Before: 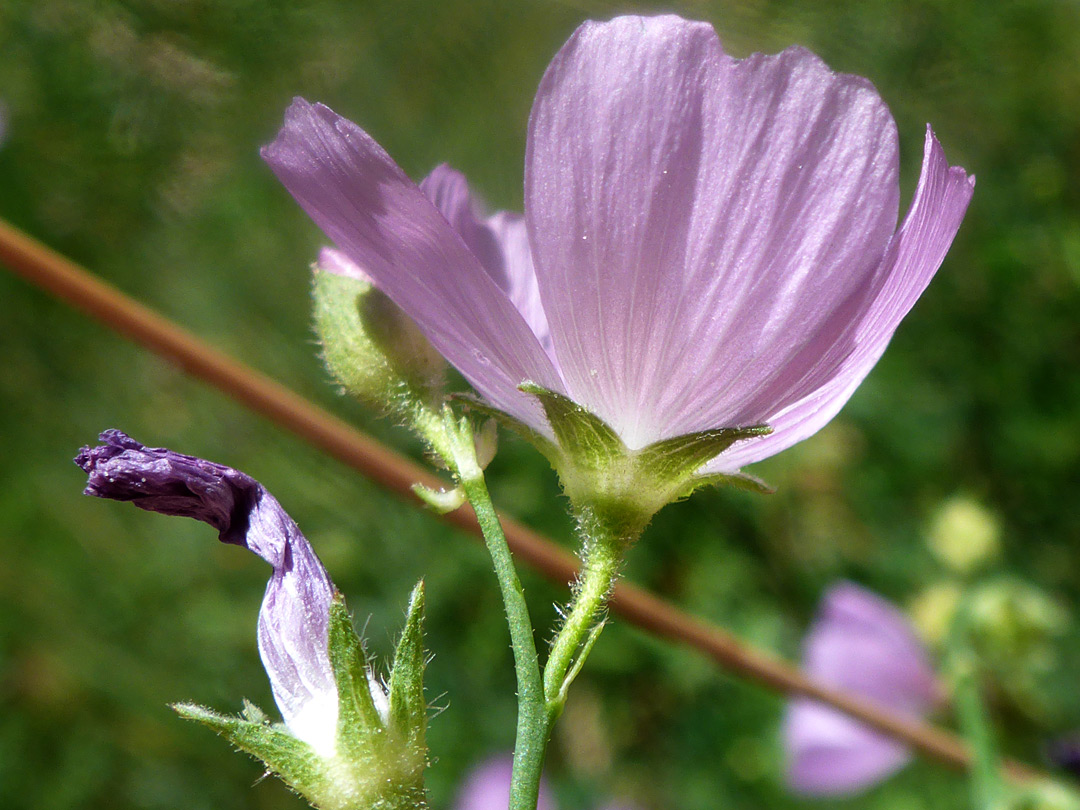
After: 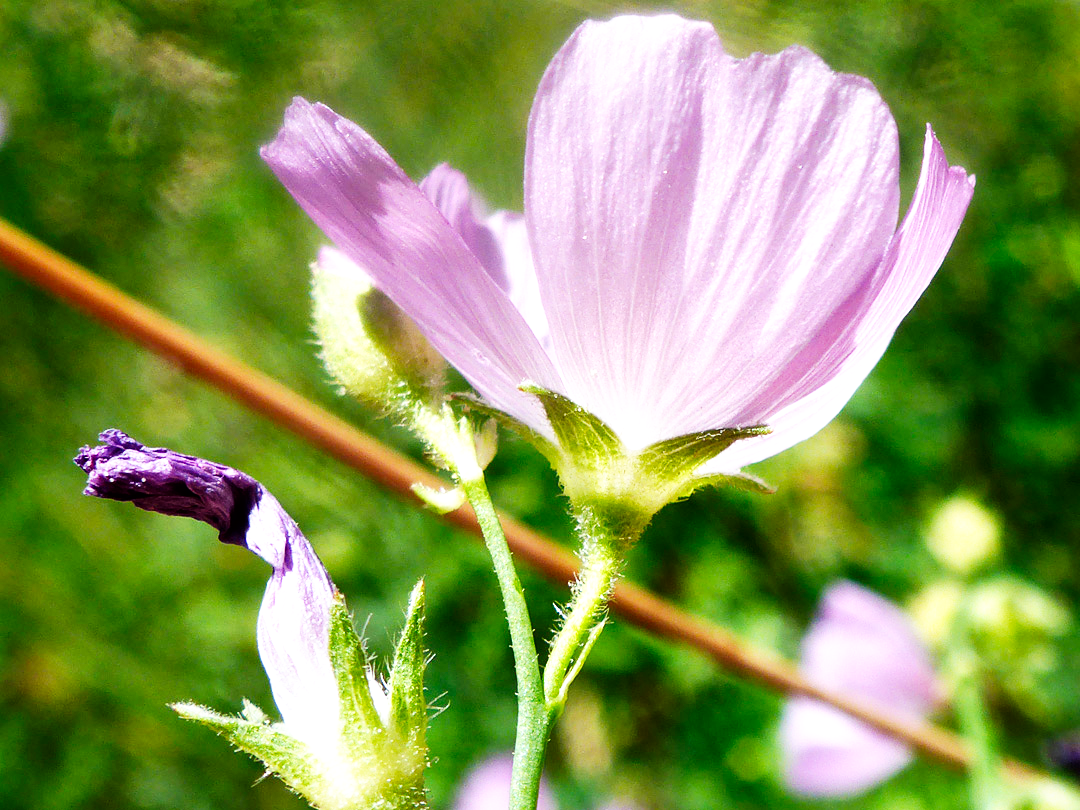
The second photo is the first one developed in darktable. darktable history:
local contrast: mode bilateral grid, contrast 20, coarseness 49, detail 119%, midtone range 0.2
base curve: curves: ch0 [(0, 0) (0.007, 0.004) (0.027, 0.03) (0.046, 0.07) (0.207, 0.54) (0.442, 0.872) (0.673, 0.972) (1, 1)], preserve colors none
